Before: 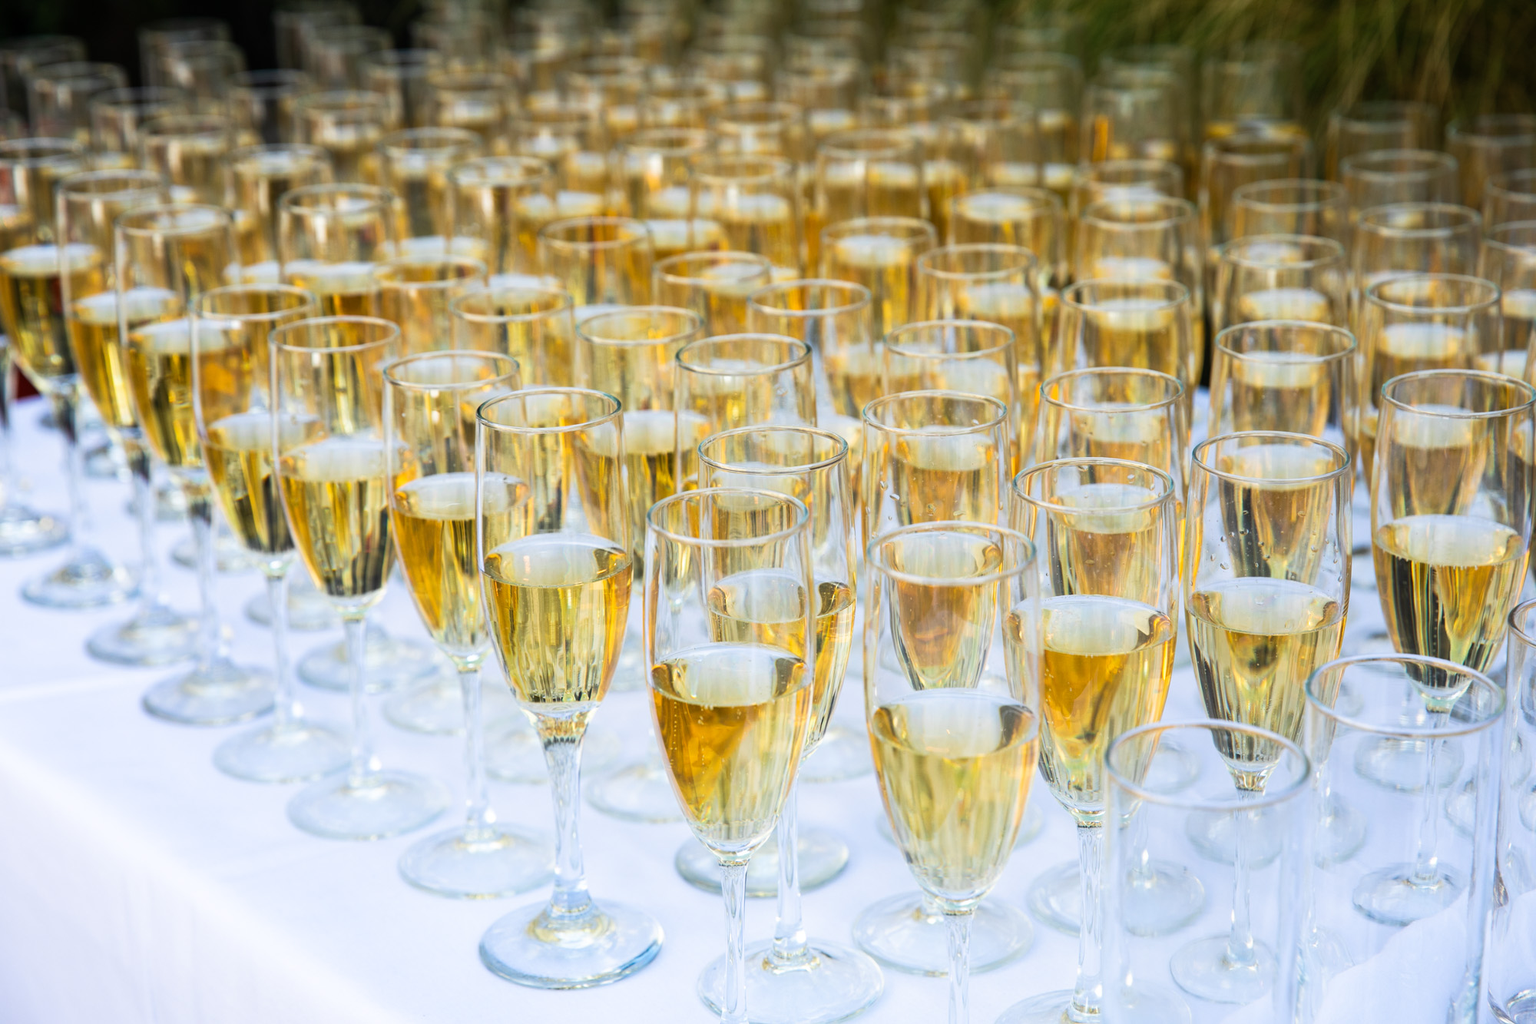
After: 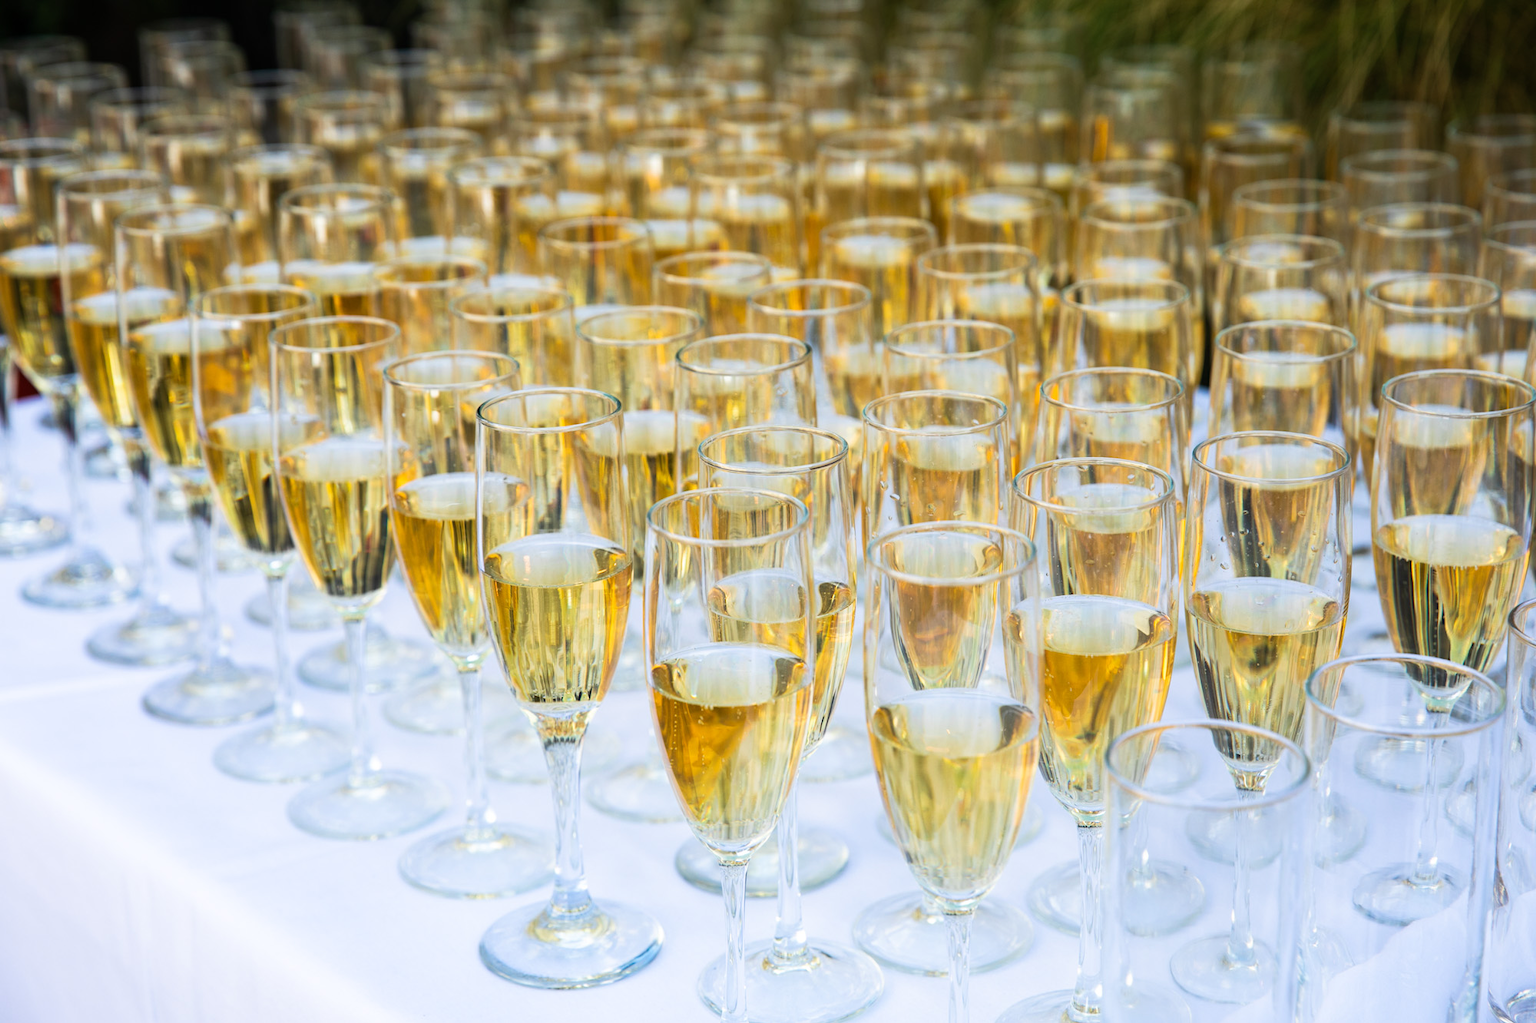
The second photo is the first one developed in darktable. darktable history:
velvia: strength 6%
sharpen: radius 5.325, amount 0.312, threshold 26.433
